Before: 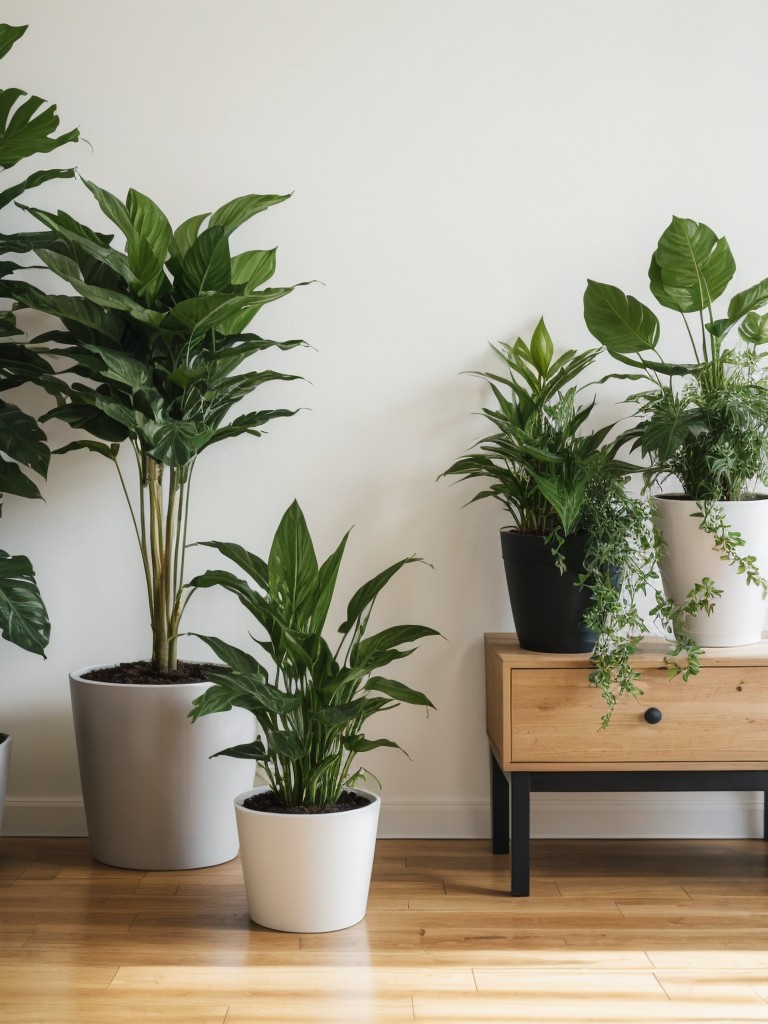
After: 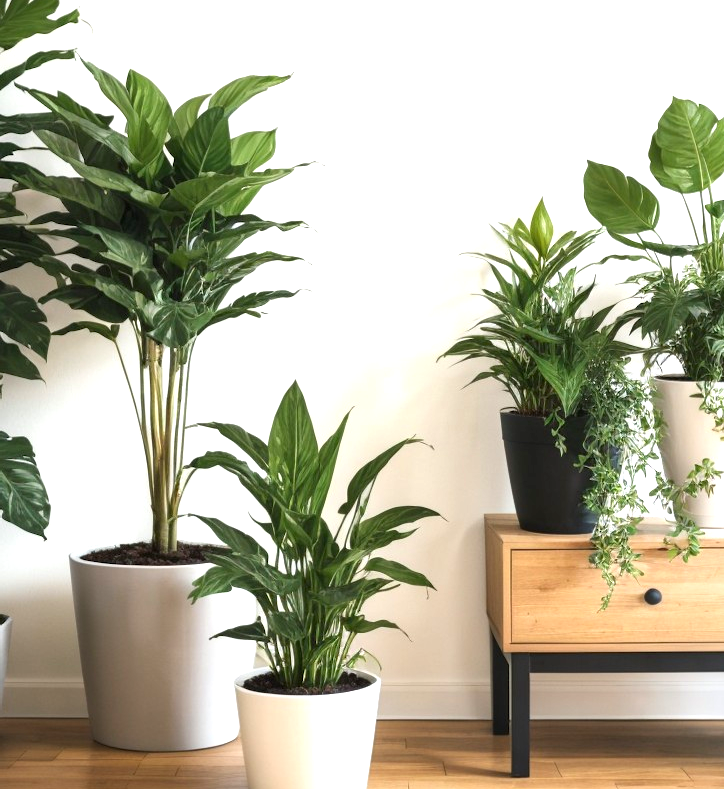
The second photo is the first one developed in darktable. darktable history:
tone equalizer: on, module defaults
exposure: black level correction 0.001, exposure 1.05 EV, compensate exposure bias true, compensate highlight preservation false
crop and rotate: angle 0.03°, top 11.643%, right 5.651%, bottom 11.189%
